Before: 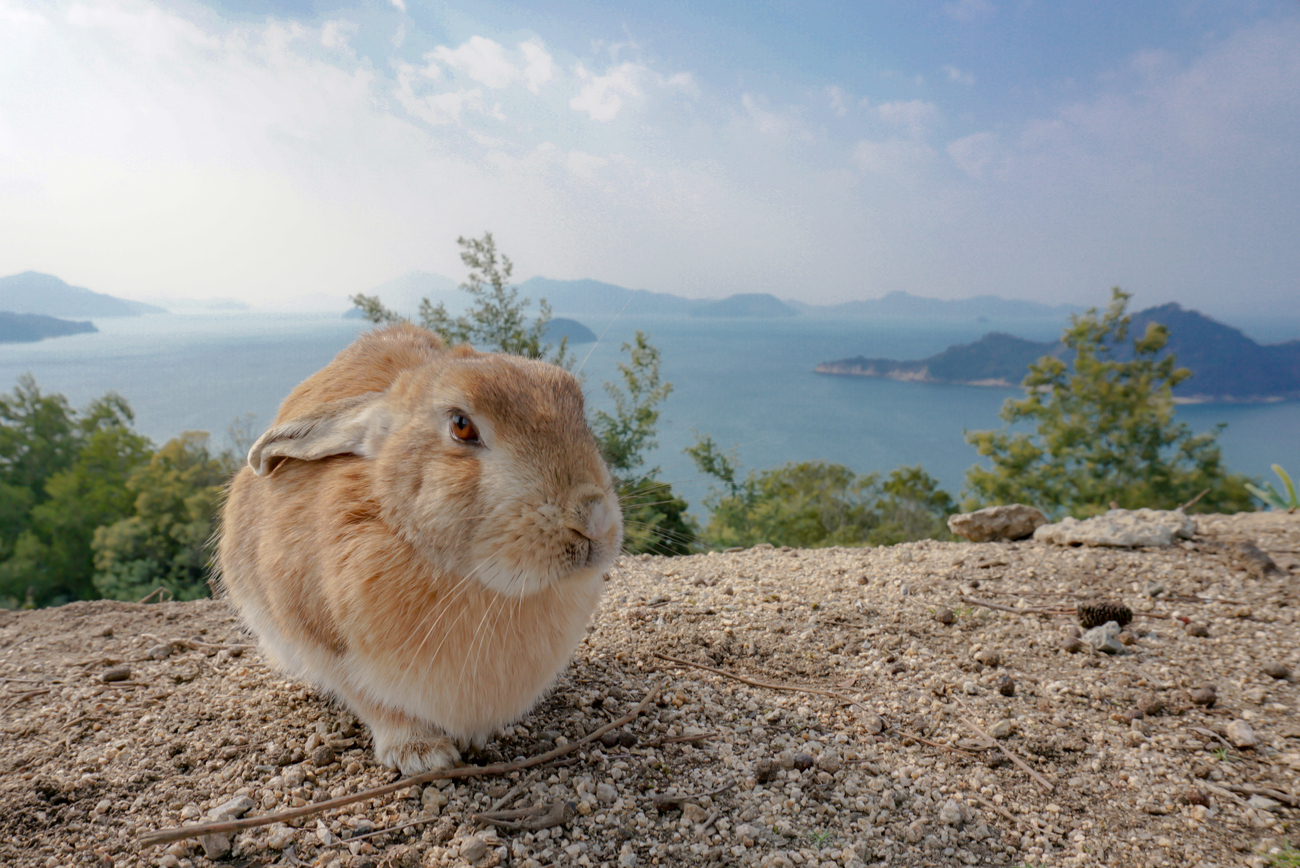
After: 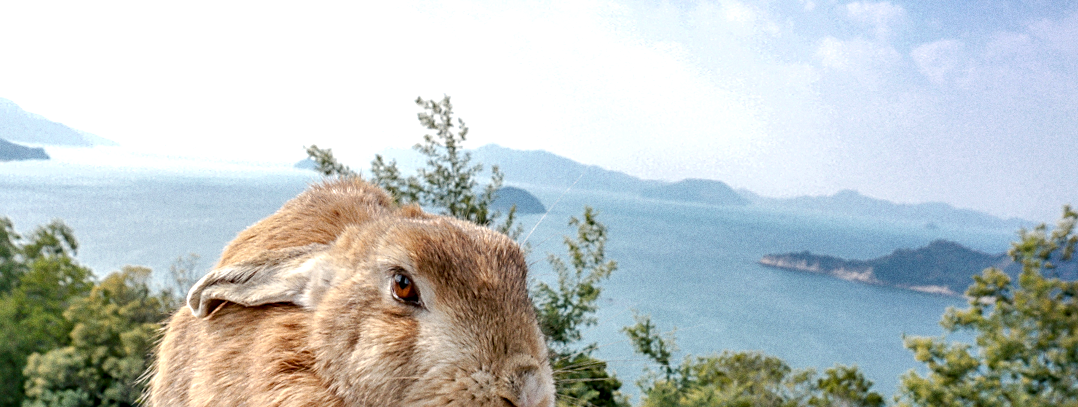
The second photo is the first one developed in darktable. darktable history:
levels: levels [0.016, 0.5, 0.996]
crop: left 7.036%, top 18.398%, right 14.379%, bottom 40.043%
sharpen: on, module defaults
rotate and perspective: rotation 5.12°, automatic cropping off
grain: coarseness 0.09 ISO
local contrast: highlights 60%, shadows 60%, detail 160%
exposure: exposure 0.657 EV, compensate highlight preservation false
